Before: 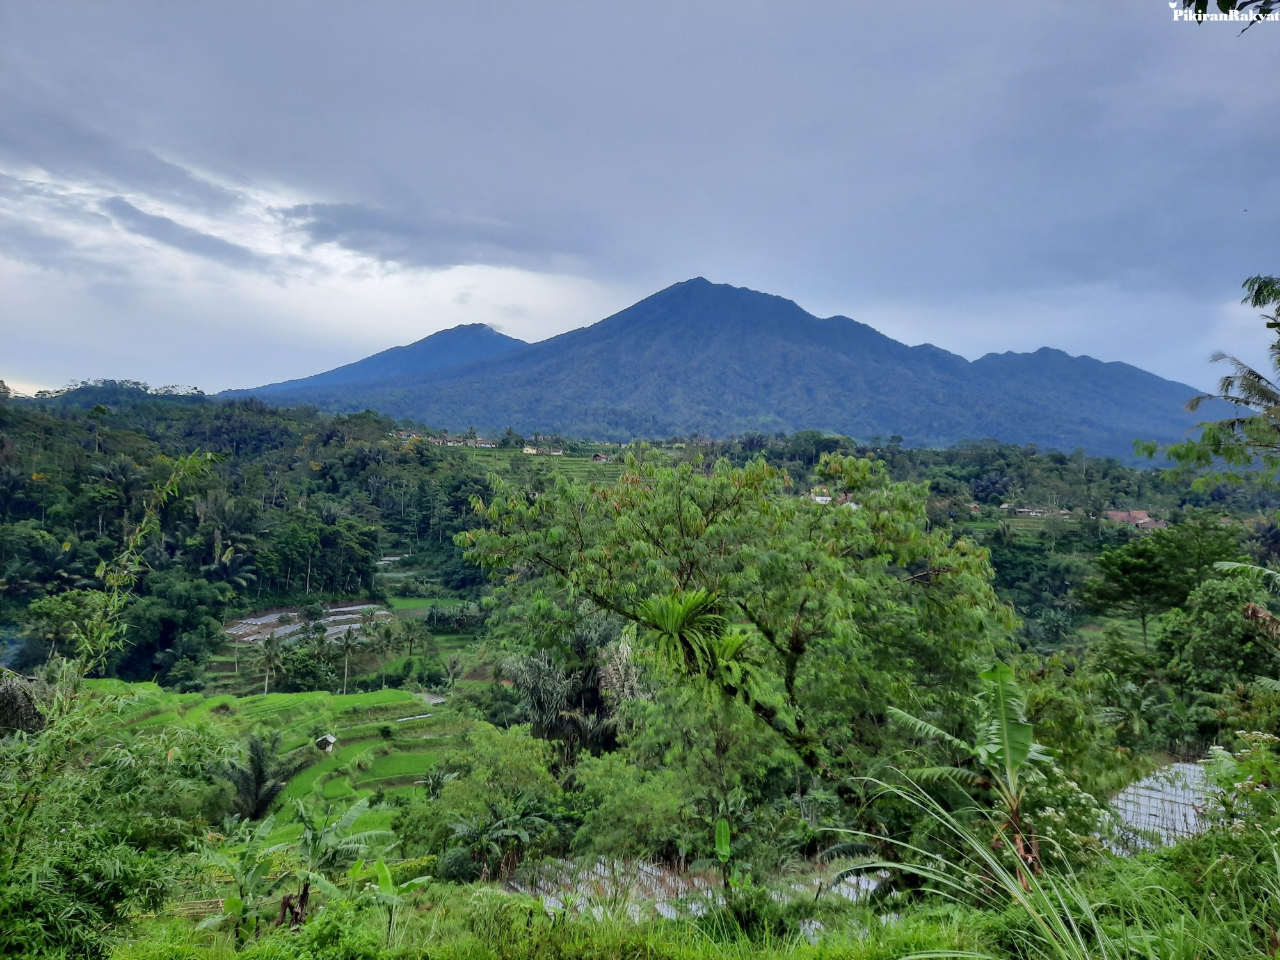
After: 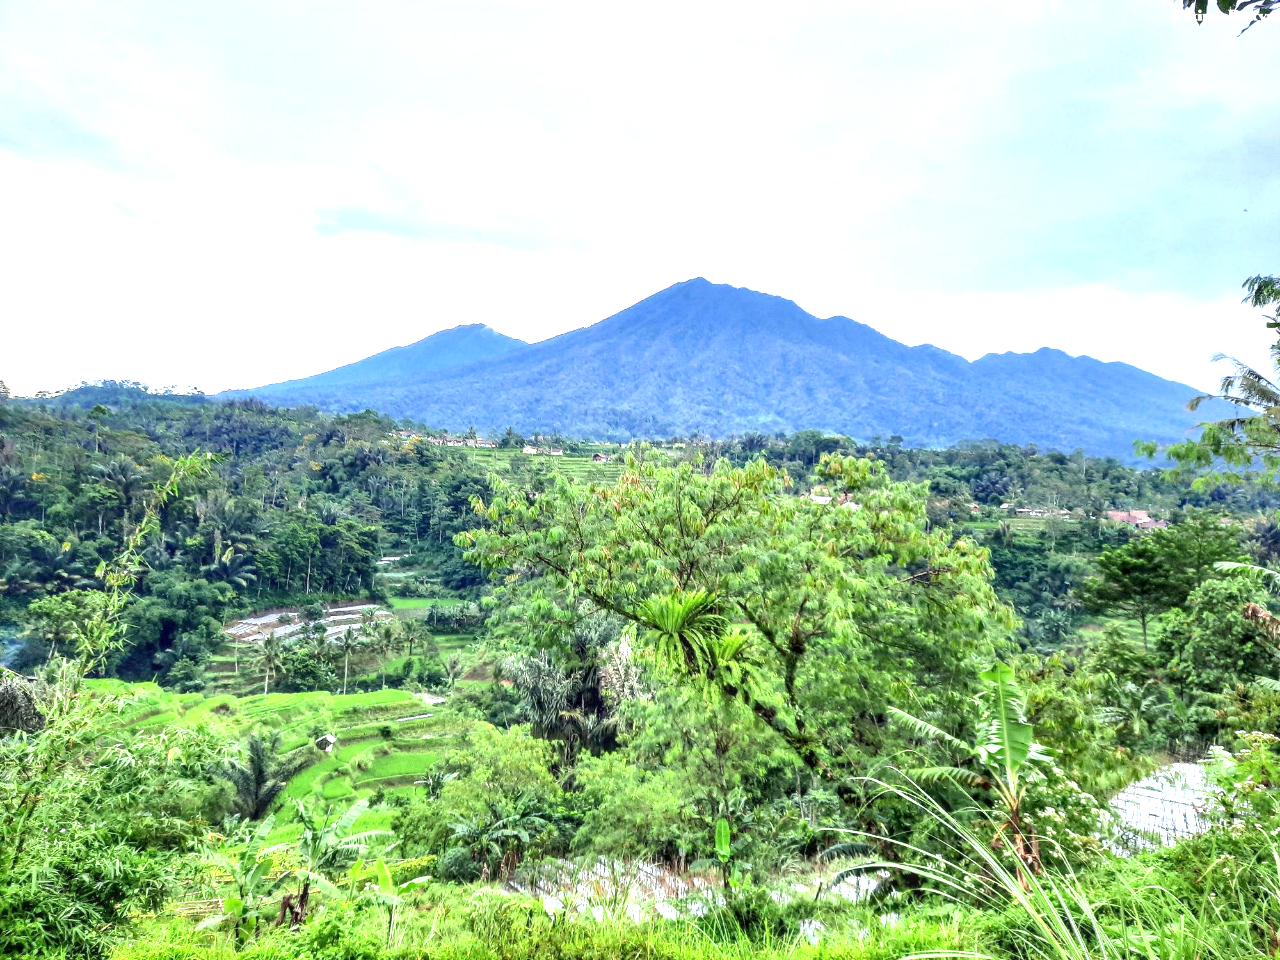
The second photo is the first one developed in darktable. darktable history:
exposure: black level correction 0, exposure 1.699 EV, compensate highlight preservation false
local contrast: on, module defaults
